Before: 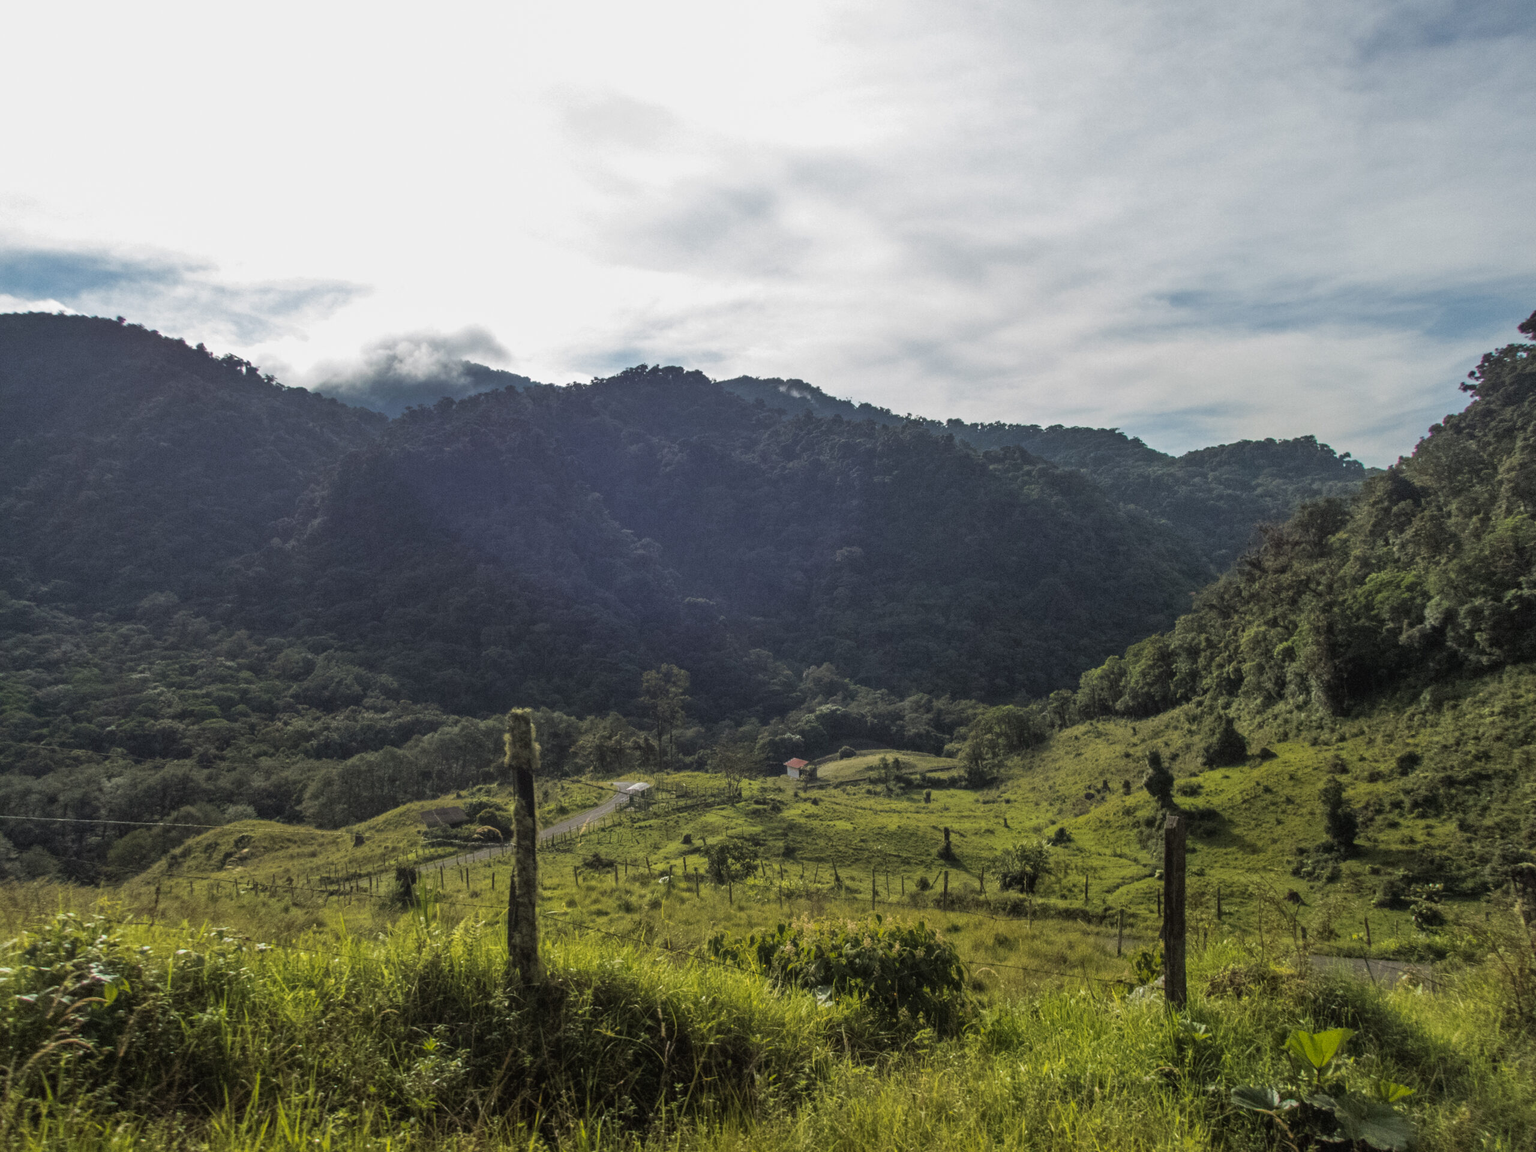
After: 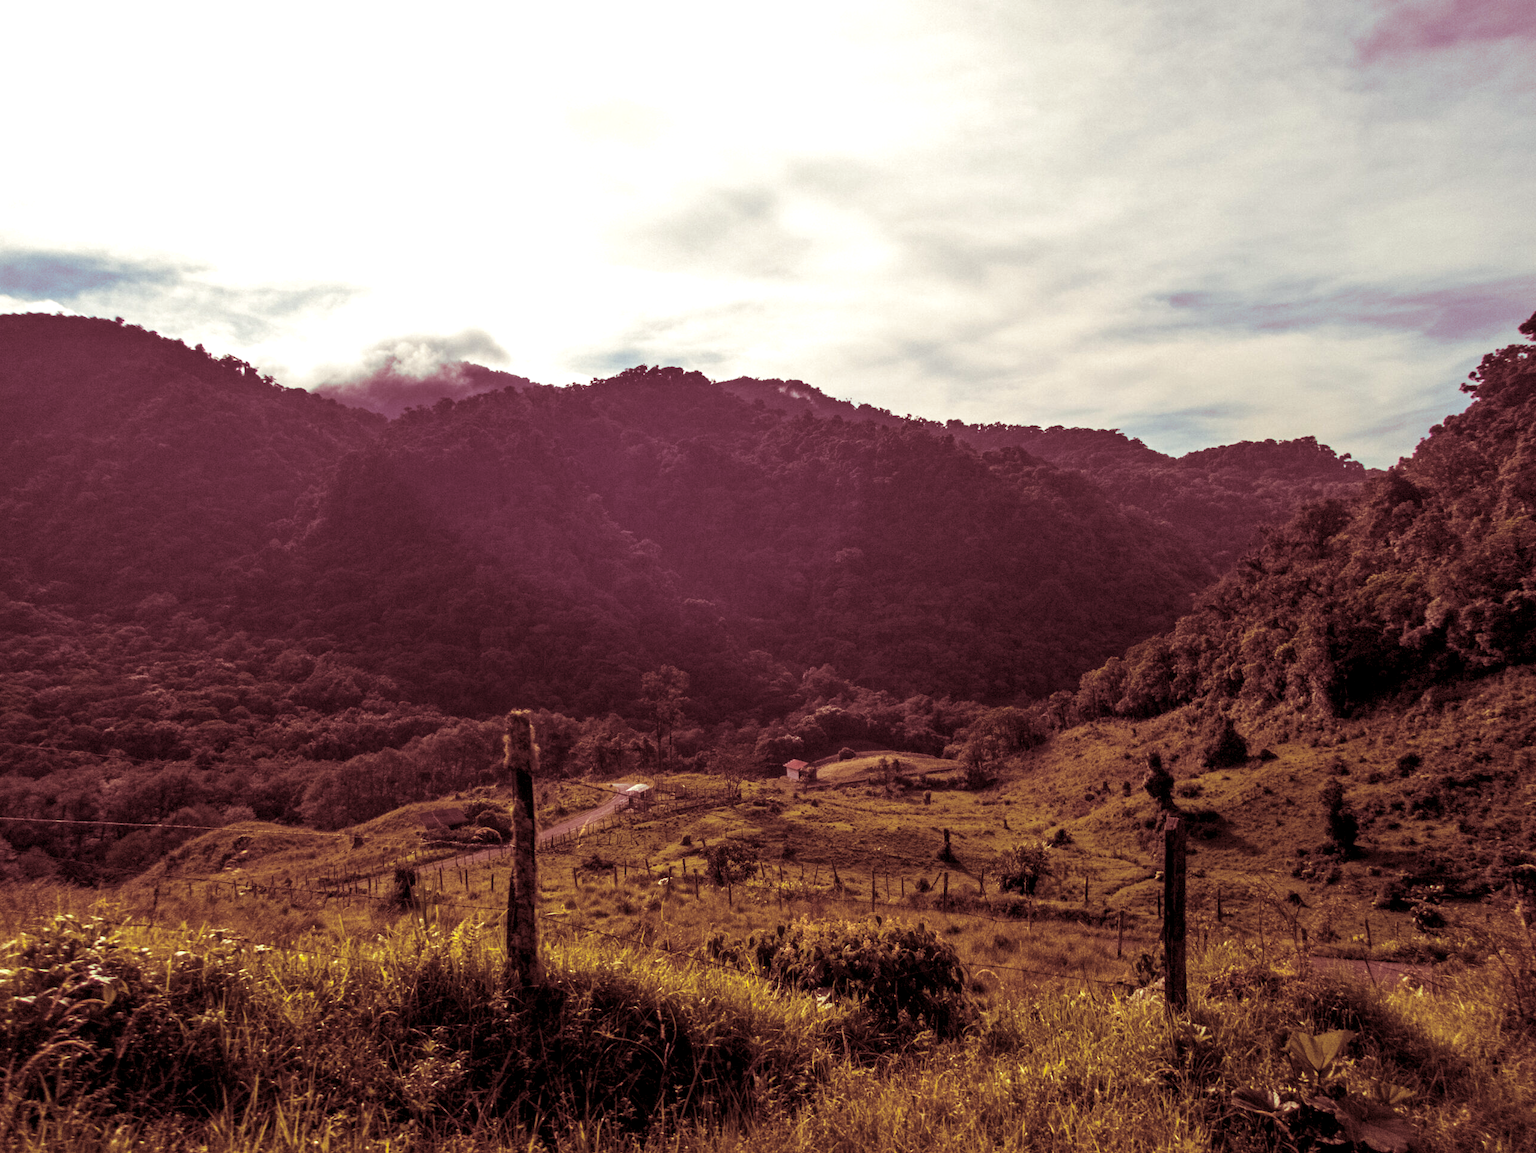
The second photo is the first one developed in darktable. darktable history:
crop and rotate: left 0.126%
split-toning: highlights › saturation 0, balance -61.83
color balance rgb: shadows lift › luminance -21.66%, shadows lift › chroma 8.98%, shadows lift › hue 283.37°, power › chroma 1.55%, power › hue 25.59°, highlights gain › luminance 6.08%, highlights gain › chroma 2.55%, highlights gain › hue 90°, global offset › luminance -0.87%, perceptual saturation grading › global saturation 27.49%, perceptual saturation grading › highlights -28.39%, perceptual saturation grading › mid-tones 15.22%, perceptual saturation grading › shadows 33.98%, perceptual brilliance grading › highlights 10%, perceptual brilliance grading › mid-tones 5%
